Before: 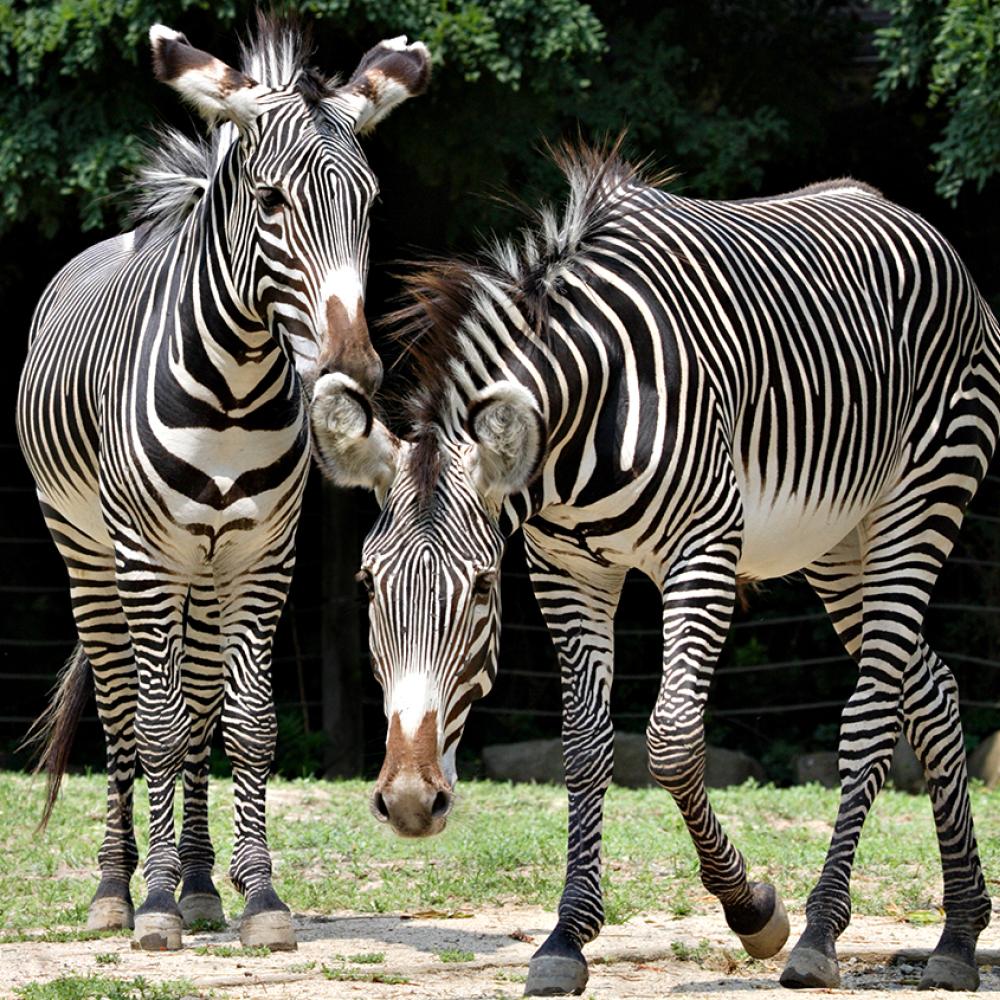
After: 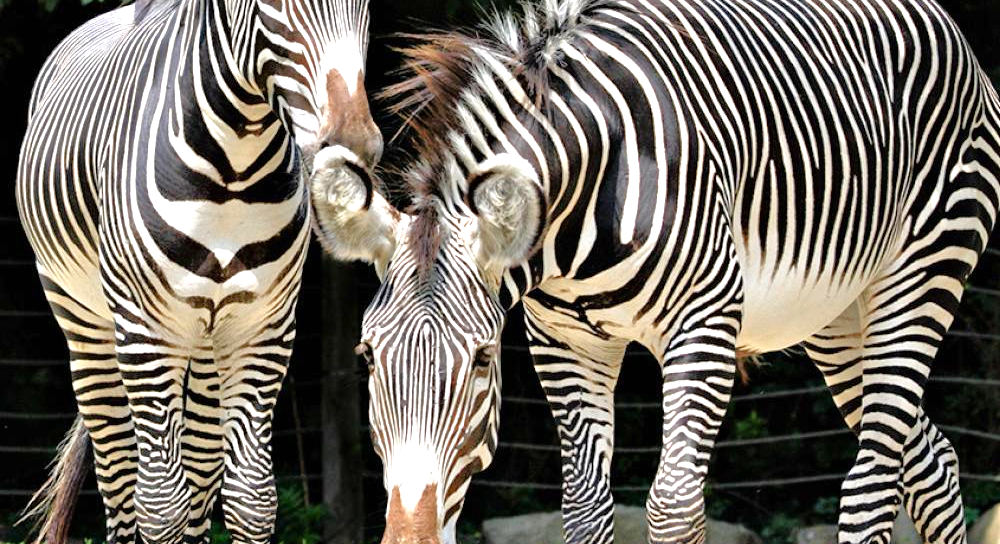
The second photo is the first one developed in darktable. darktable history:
exposure: black level correction 0, exposure 0.697 EV, compensate exposure bias true, compensate highlight preservation false
crop and rotate: top 22.735%, bottom 22.799%
tone equalizer: -7 EV 0.149 EV, -6 EV 0.619 EV, -5 EV 1.12 EV, -4 EV 1.37 EV, -3 EV 1.15 EV, -2 EV 0.6 EV, -1 EV 0.158 EV, mask exposure compensation -0.511 EV
